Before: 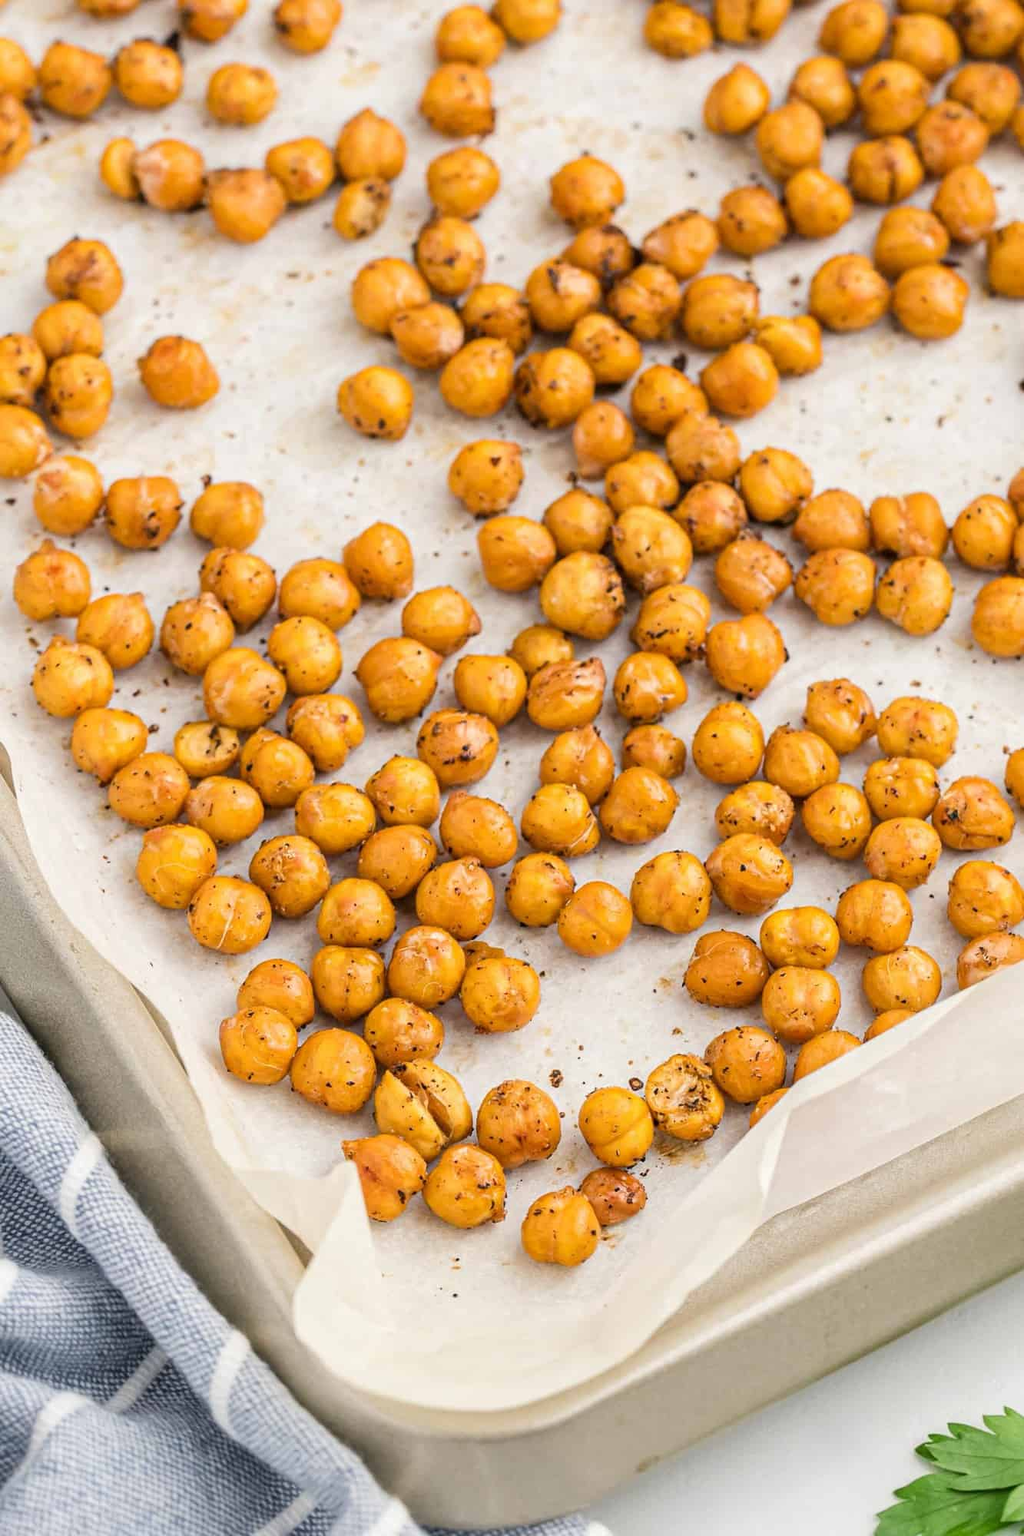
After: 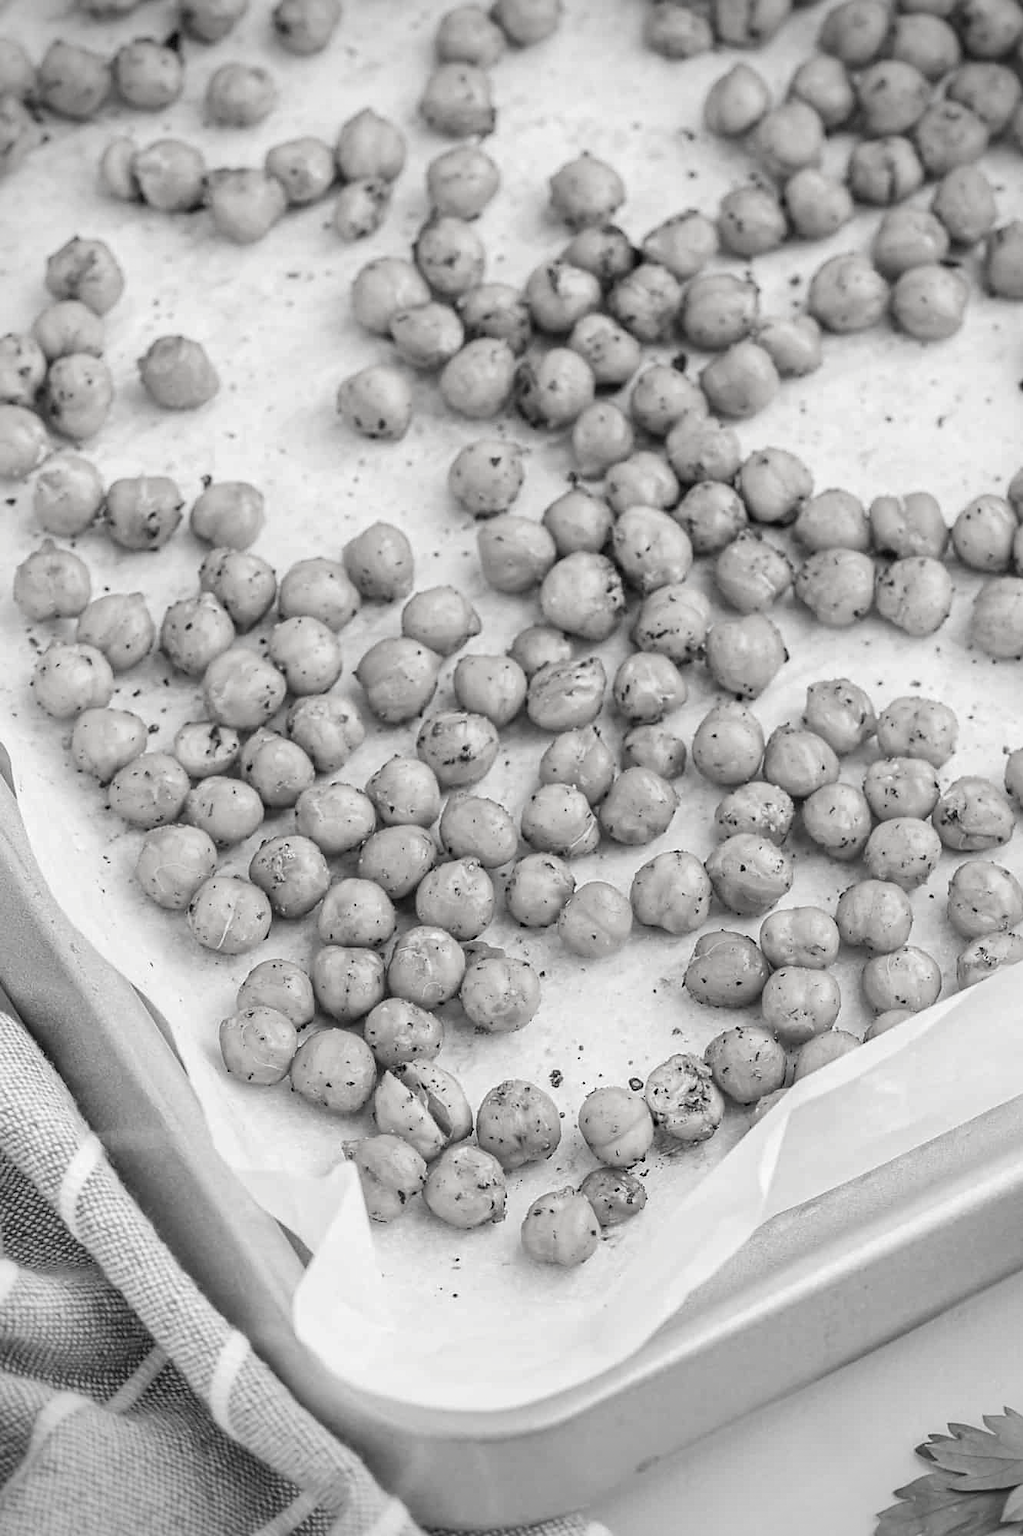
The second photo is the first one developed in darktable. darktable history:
sharpen: radius 1.601, amount 0.365, threshold 1.619
vignetting: fall-off radius 31.23%, brightness -0.319, saturation -0.067, dithering 8-bit output
contrast brightness saturation: saturation -0.982
